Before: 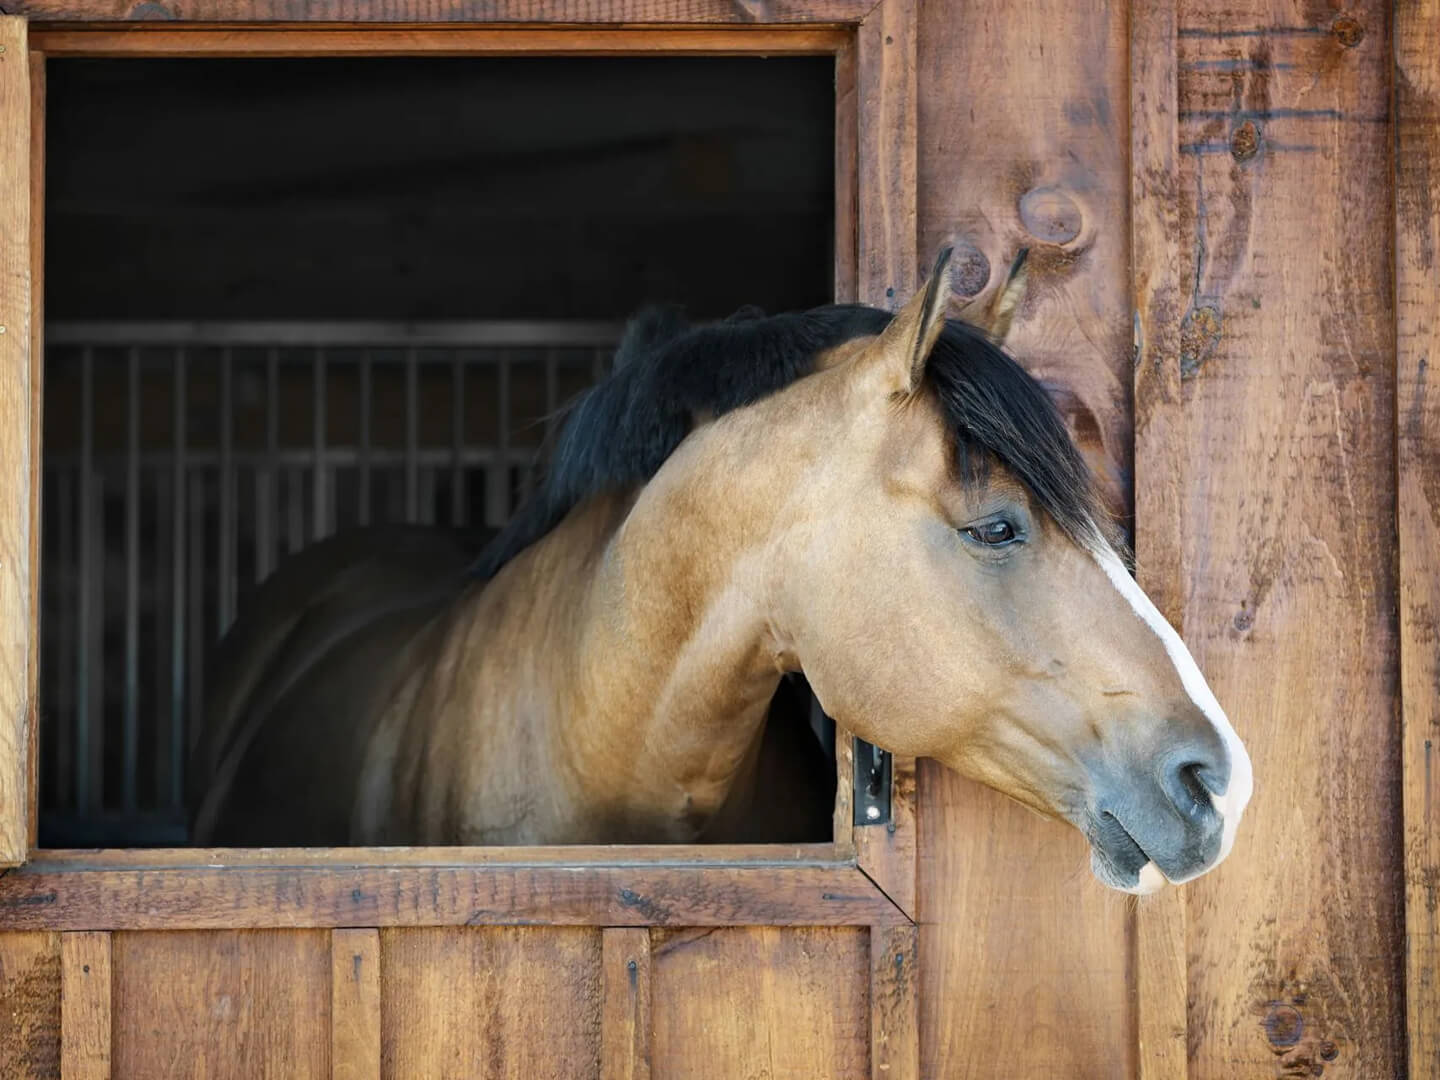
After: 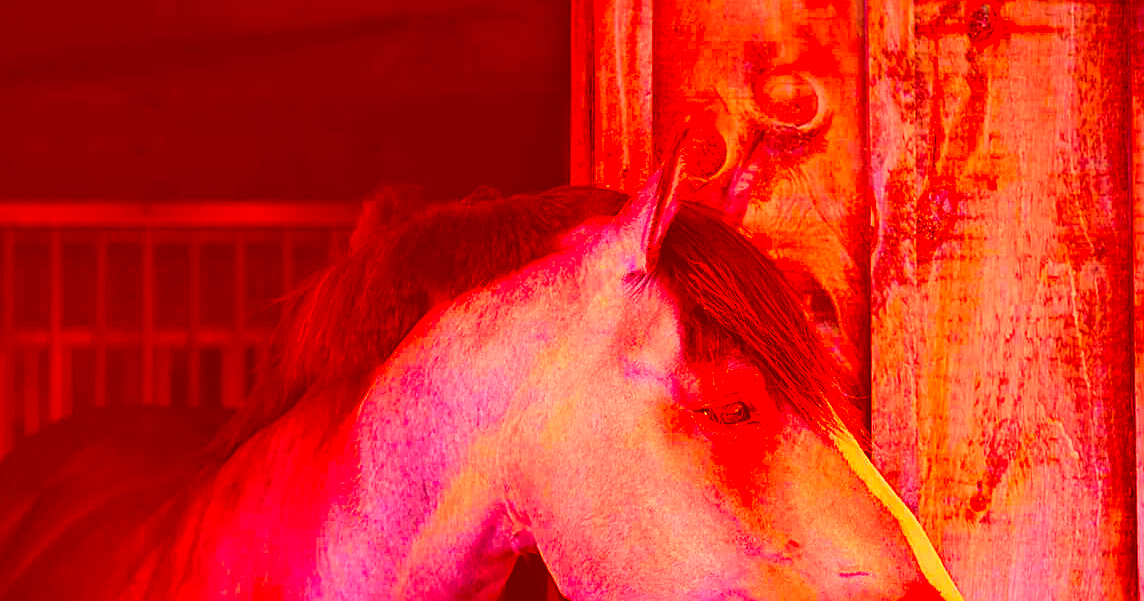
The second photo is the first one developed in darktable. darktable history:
sharpen: on, module defaults
contrast brightness saturation: saturation -0.05
exposure: black level correction 0.001, exposure 0.5 EV, compensate exposure bias true, compensate highlight preservation false
velvia: strength 50%
color correction: highlights a* -39.68, highlights b* -40, shadows a* -40, shadows b* -40, saturation -3
crop: left 18.38%, top 11.092%, right 2.134%, bottom 33.217%
